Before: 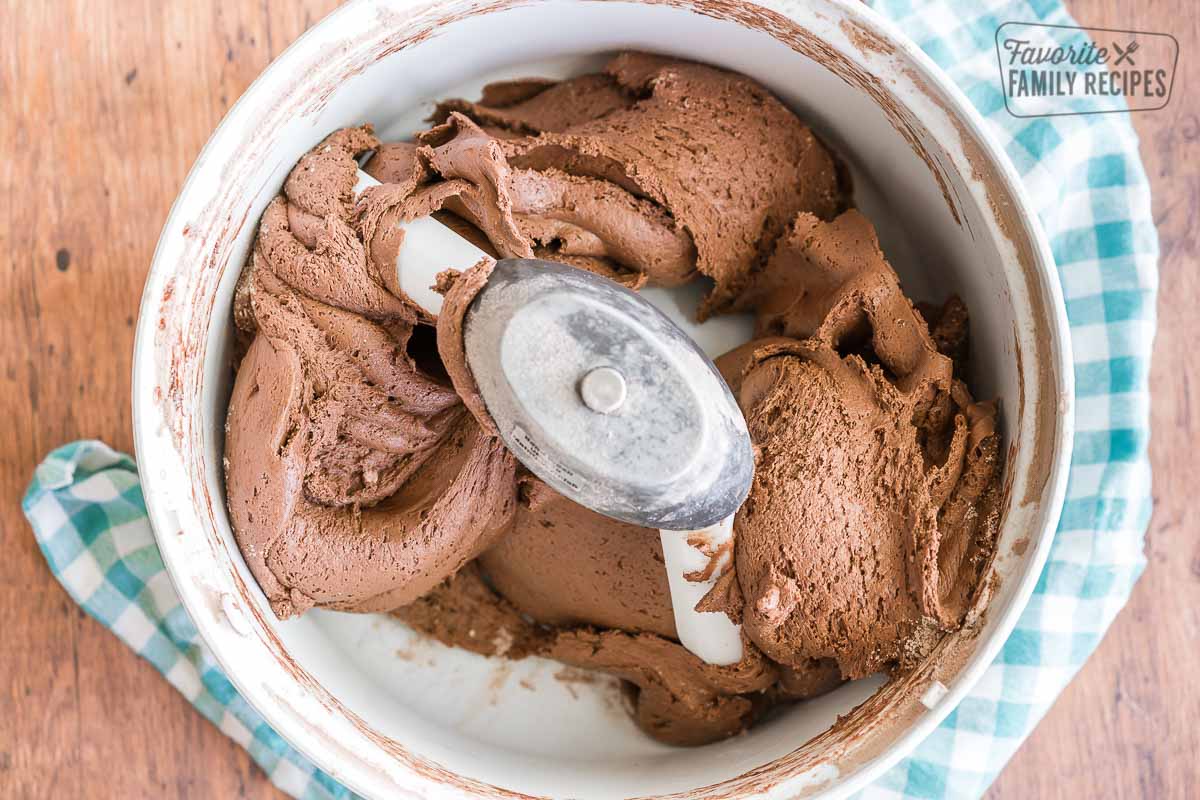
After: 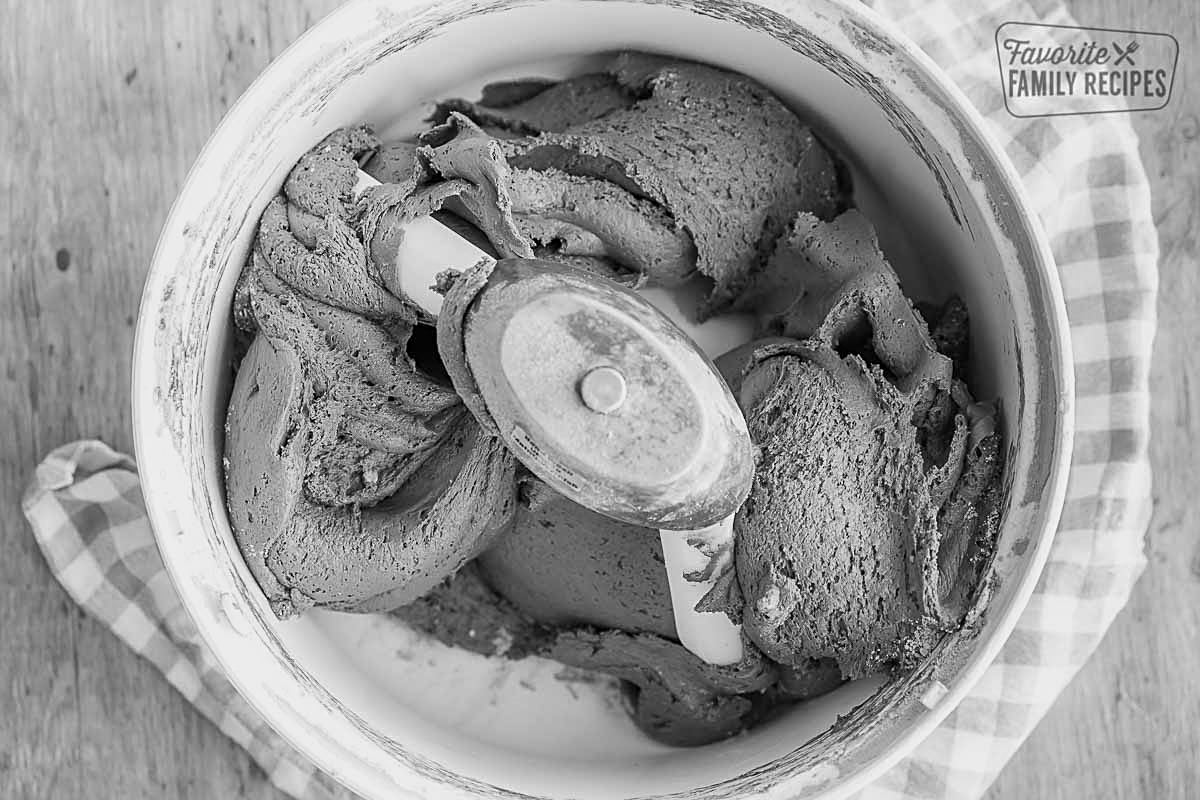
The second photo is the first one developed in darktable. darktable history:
color correction: highlights a* -10.69, highlights b* -19.19
bloom: size 3%, threshold 100%, strength 0%
sharpen: on, module defaults
monochrome: a -92.57, b 58.91
